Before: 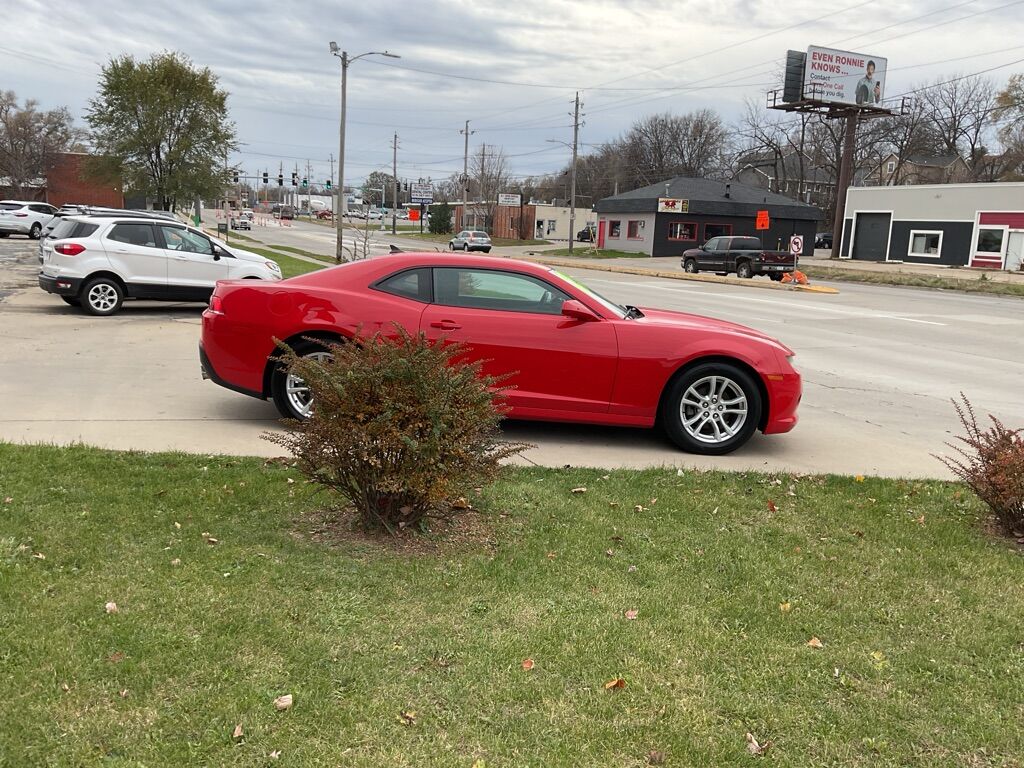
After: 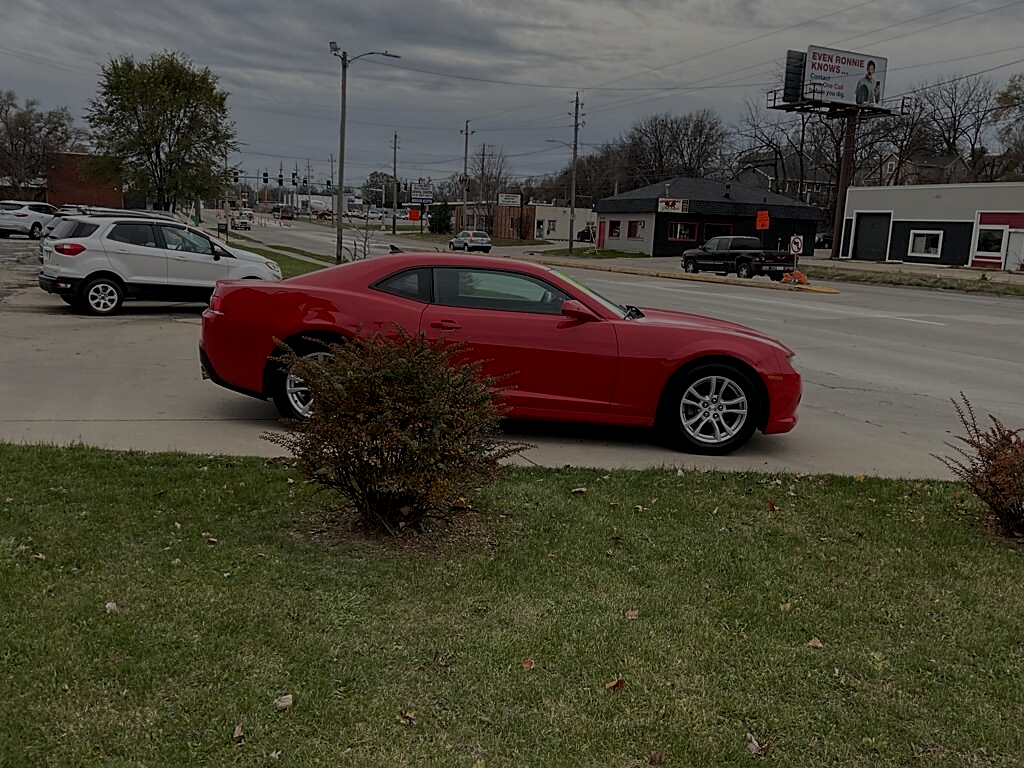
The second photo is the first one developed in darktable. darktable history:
sharpen: on, module defaults
exposure: exposure -2.003 EV, compensate exposure bias true, compensate highlight preservation false
local contrast: on, module defaults
